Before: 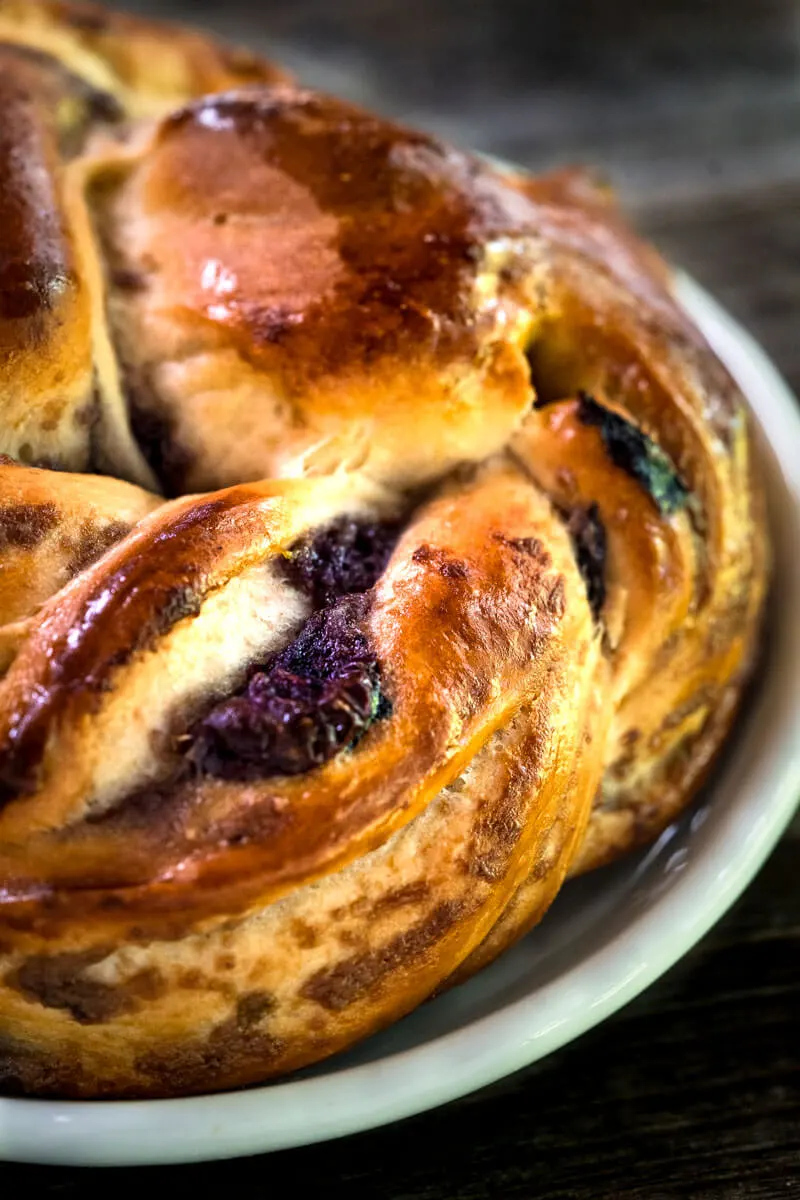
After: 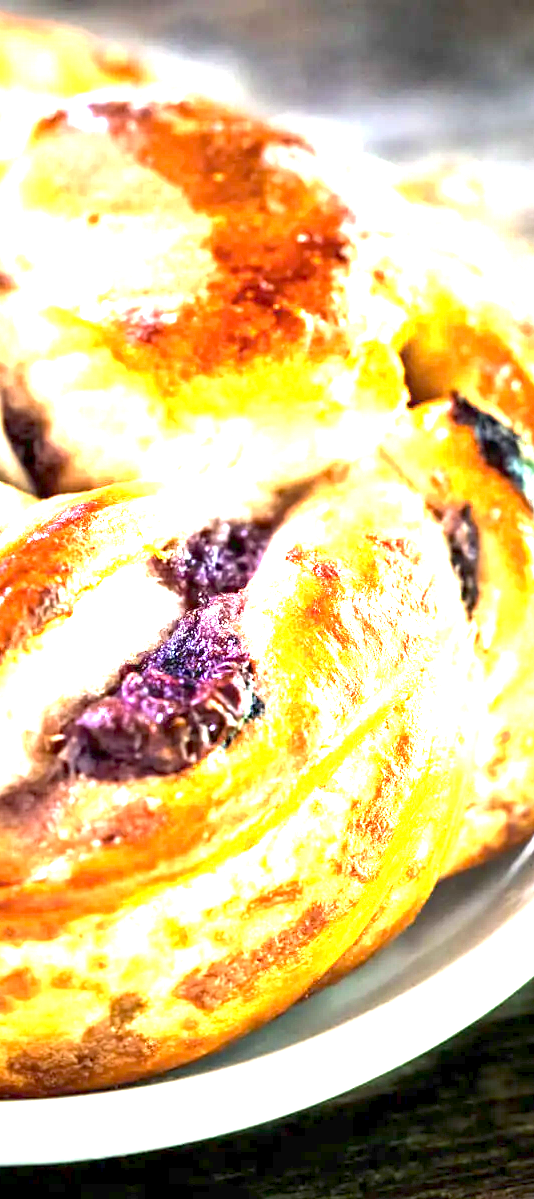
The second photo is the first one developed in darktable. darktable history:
crop and rotate: left 15.954%, right 17.204%
exposure: exposure 3.068 EV, compensate highlight preservation false
